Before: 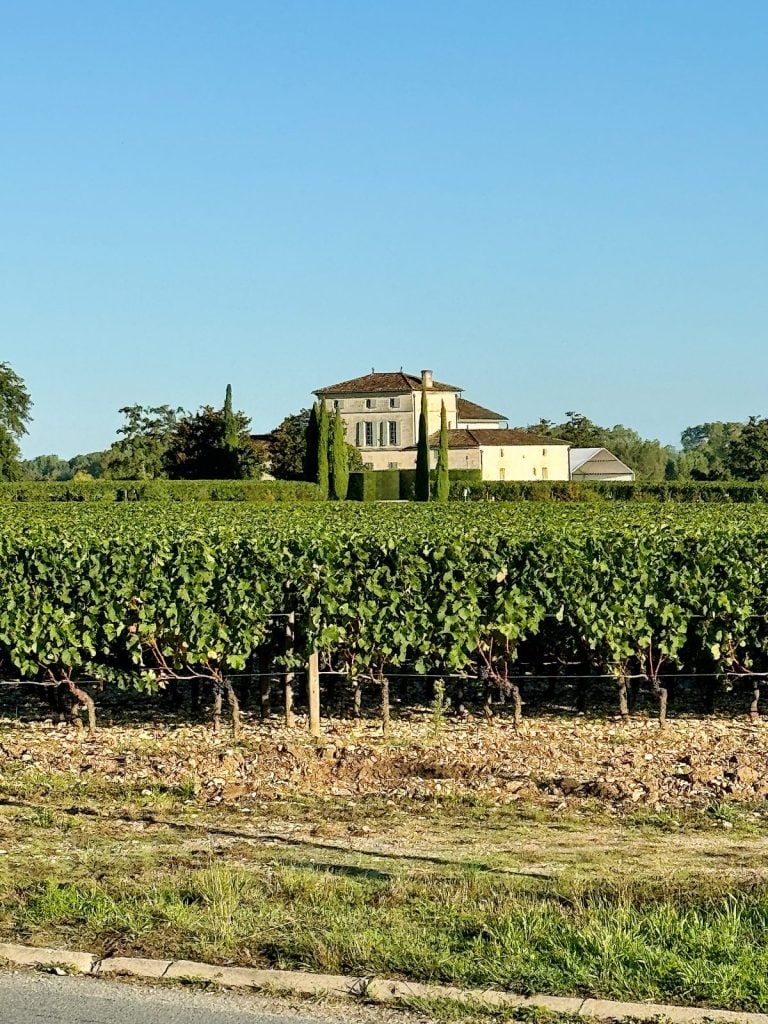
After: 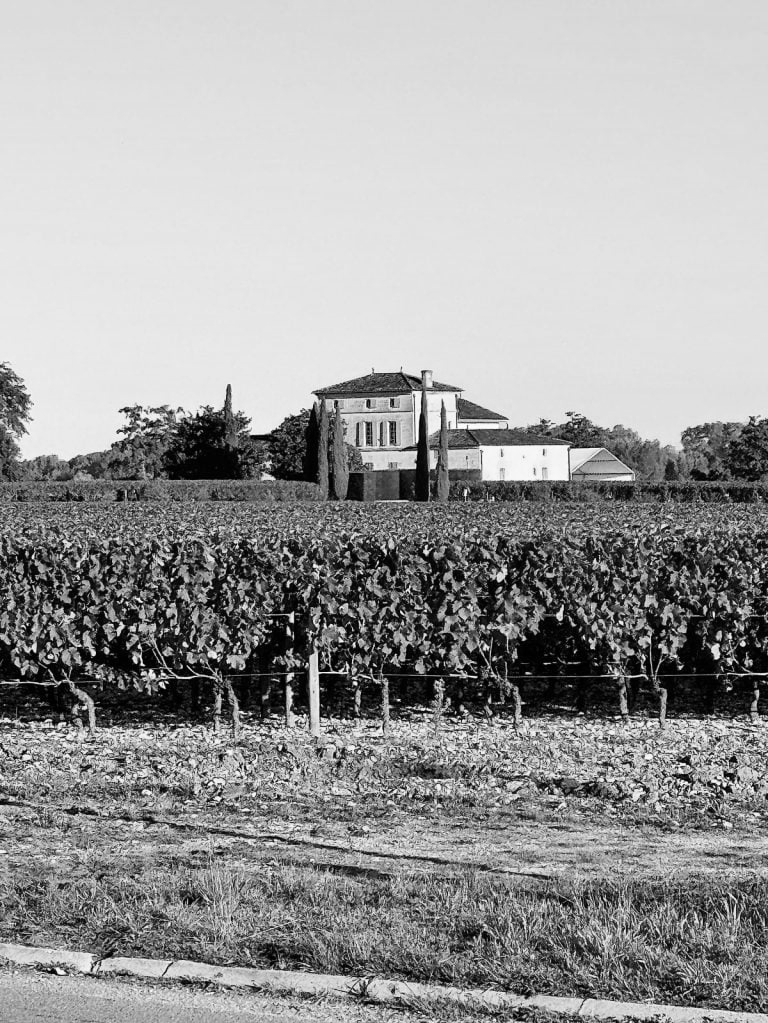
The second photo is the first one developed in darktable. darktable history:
color calibration: output gray [0.25, 0.35, 0.4, 0], x 0.383, y 0.372, temperature 3905.17 K
white balance: red 0.925, blue 1.046
contrast brightness saturation: contrast 0.15, brightness 0.05
crop: bottom 0.071%
